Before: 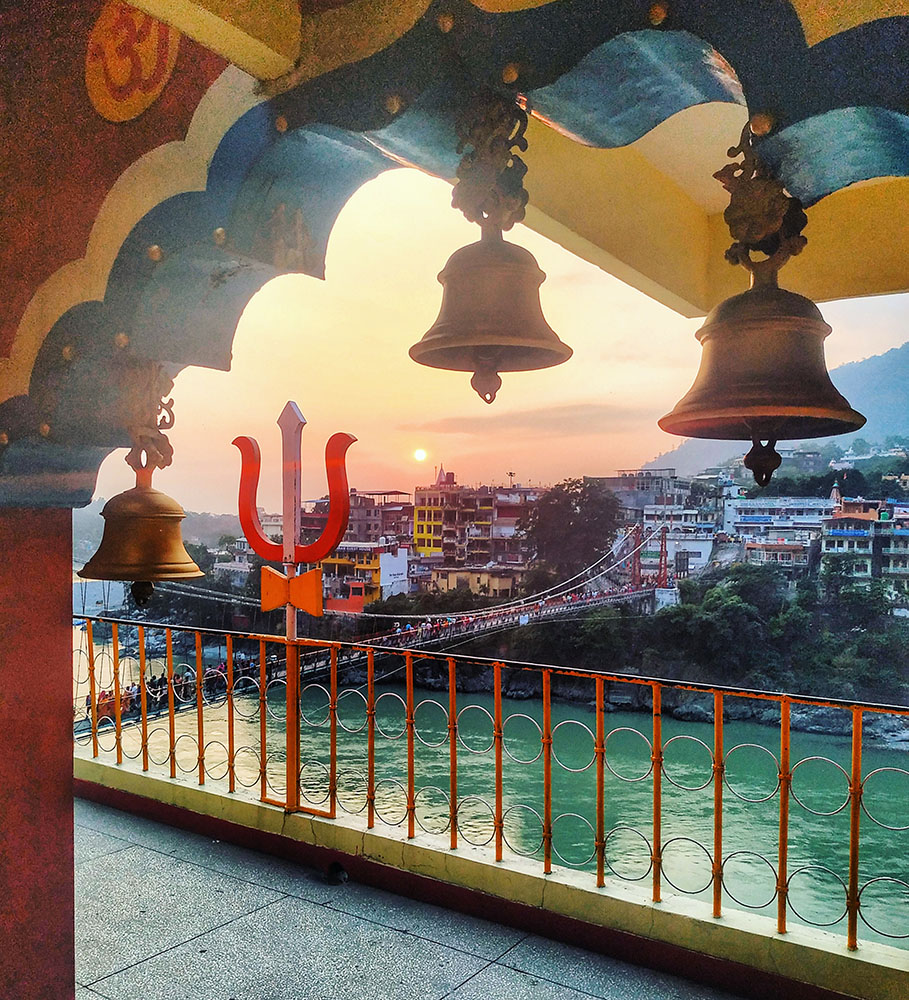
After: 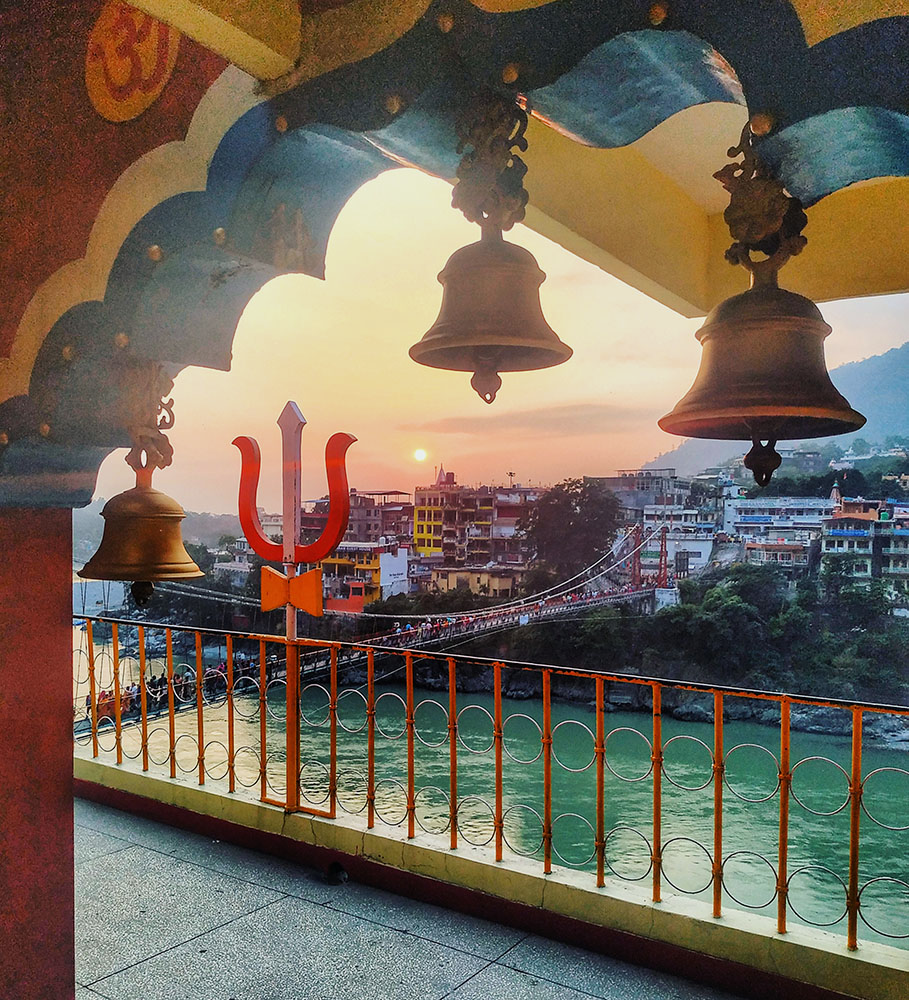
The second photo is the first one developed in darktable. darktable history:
exposure: exposure -0.21 EV, compensate highlight preservation false
